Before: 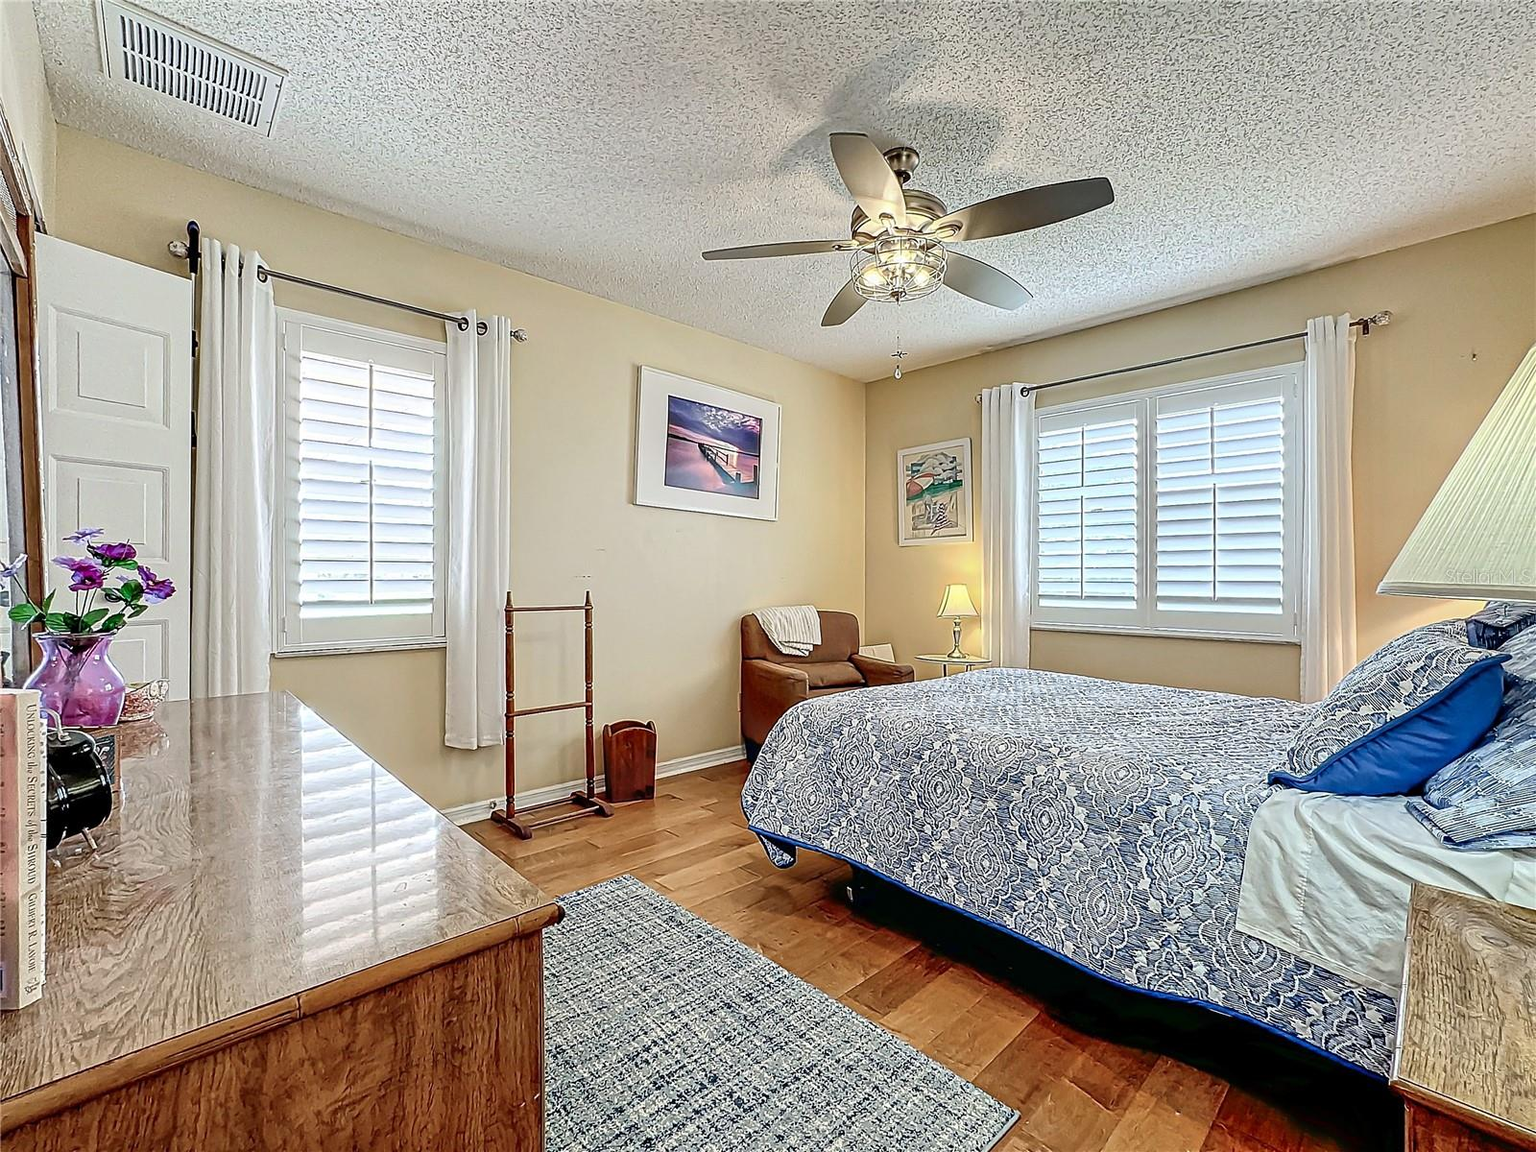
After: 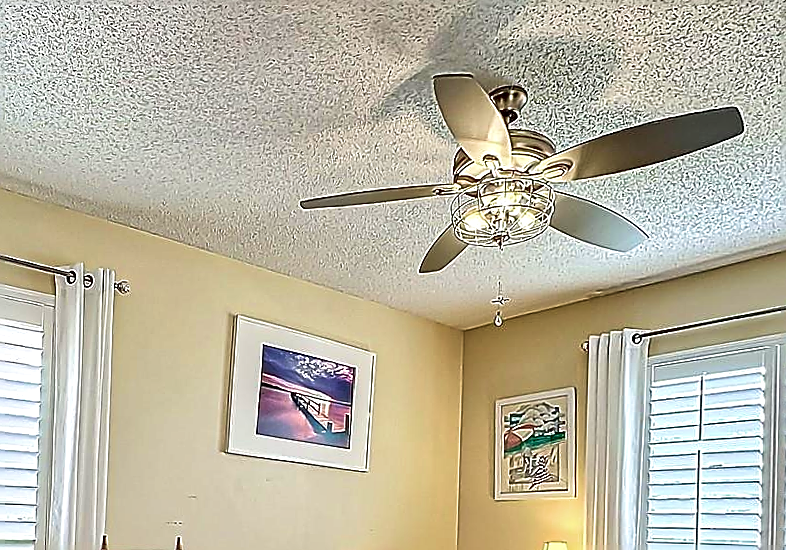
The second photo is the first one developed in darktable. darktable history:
rotate and perspective: rotation 1.69°, lens shift (vertical) -0.023, lens shift (horizontal) -0.291, crop left 0.025, crop right 0.988, crop top 0.092, crop bottom 0.842
sharpen: radius 1.685, amount 1.294
crop: left 19.556%, right 30.401%, bottom 46.458%
local contrast: mode bilateral grid, contrast 20, coarseness 50, detail 150%, midtone range 0.2
velvia: strength 39.63%
